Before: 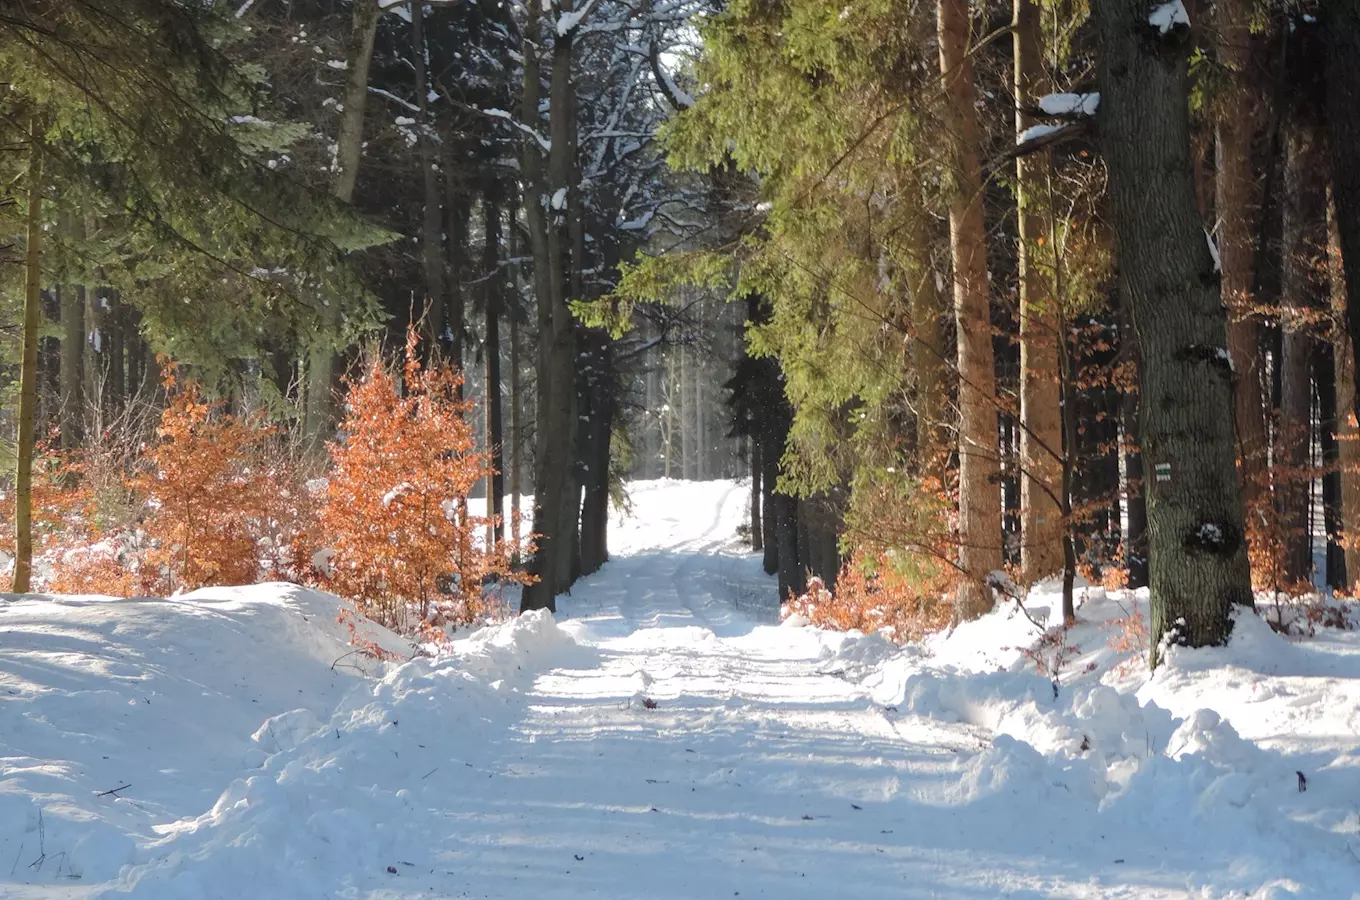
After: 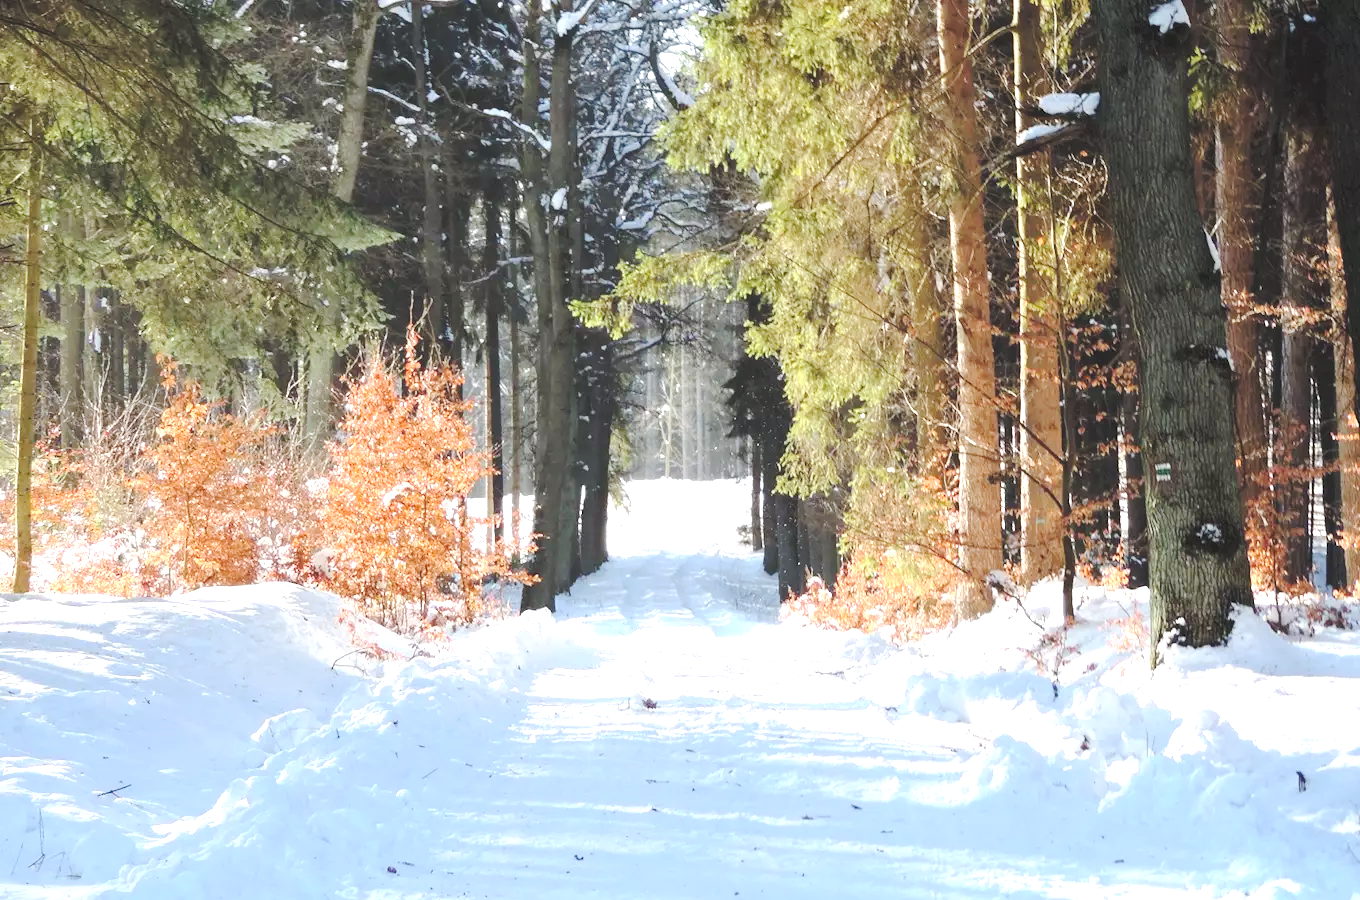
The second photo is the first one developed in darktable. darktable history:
white balance: red 0.982, blue 1.018
color balance: mode lift, gamma, gain (sRGB)
tone curve: curves: ch0 [(0, 0) (0.003, 0.1) (0.011, 0.101) (0.025, 0.11) (0.044, 0.126) (0.069, 0.14) (0.1, 0.158) (0.136, 0.18) (0.177, 0.206) (0.224, 0.243) (0.277, 0.293) (0.335, 0.36) (0.399, 0.446) (0.468, 0.537) (0.543, 0.618) (0.623, 0.694) (0.709, 0.763) (0.801, 0.836) (0.898, 0.908) (1, 1)], preserve colors none
exposure: black level correction 0.001, exposure 1.116 EV, compensate highlight preservation false
